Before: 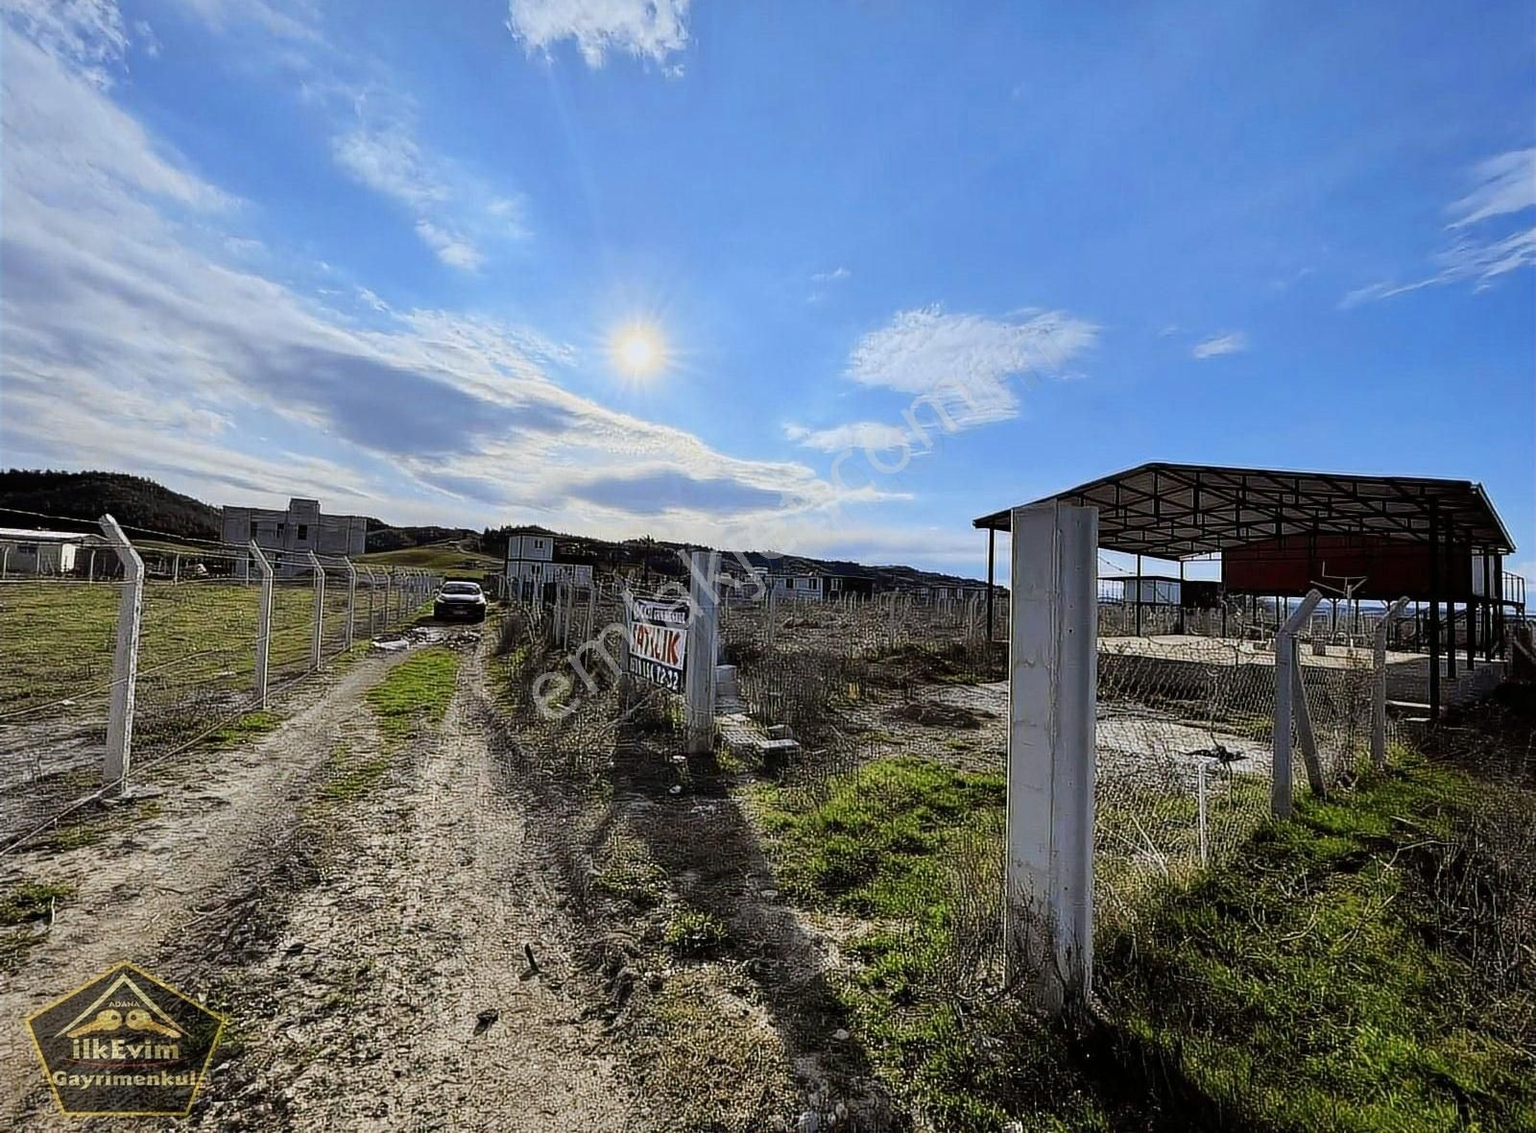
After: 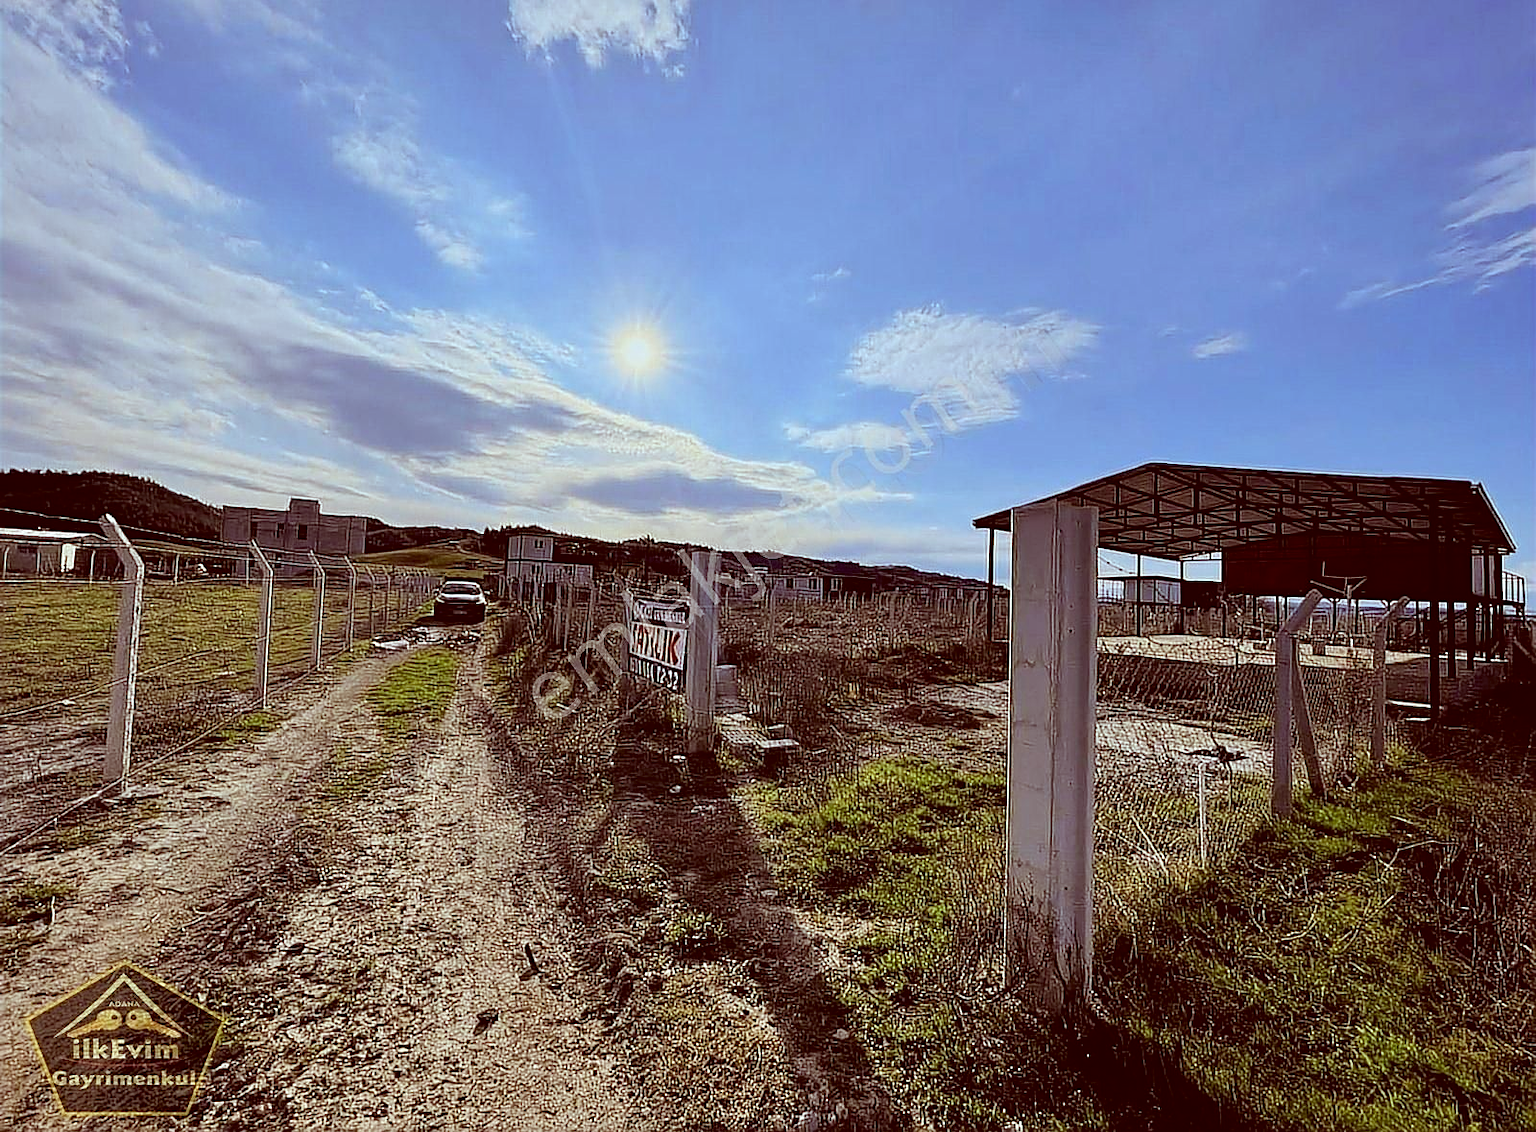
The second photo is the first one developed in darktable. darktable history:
sharpen: on, module defaults
color correction: highlights a* -6.98, highlights b* -0.211, shadows a* 20.08, shadows b* 11.38
